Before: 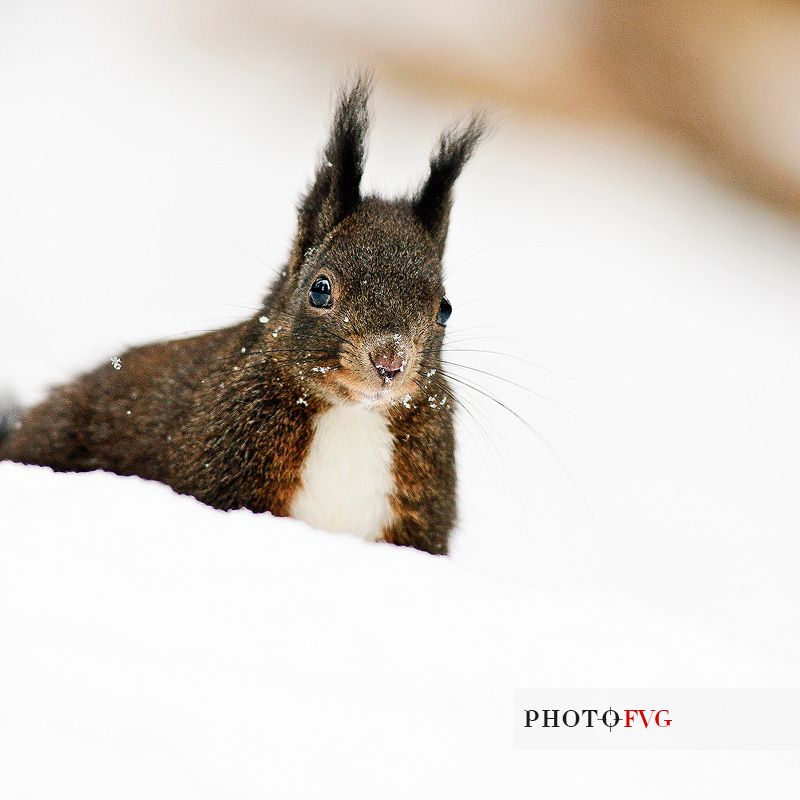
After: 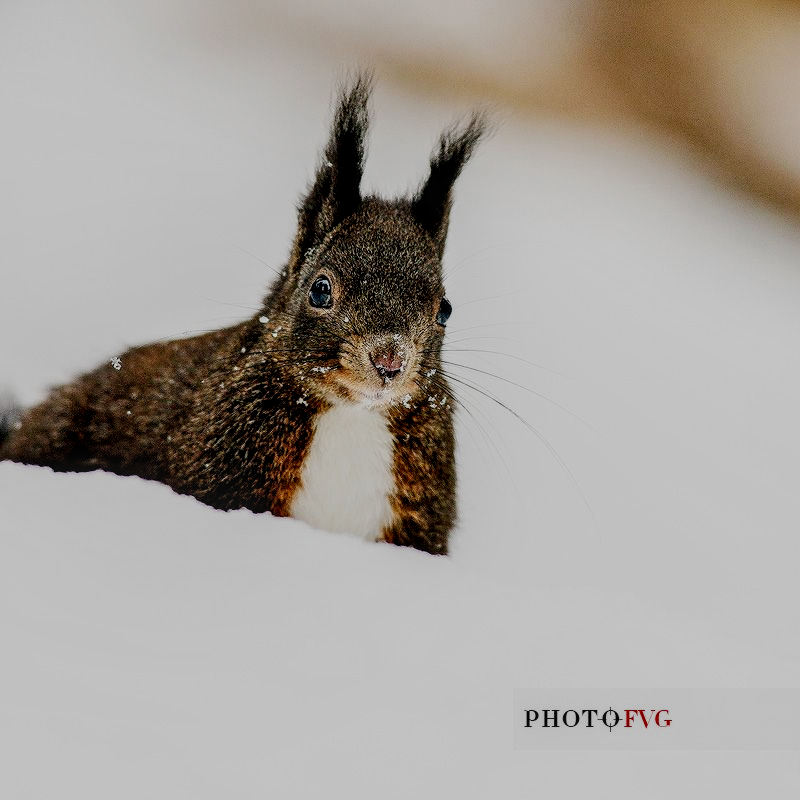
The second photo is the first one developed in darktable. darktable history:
local contrast: highlights 61%, detail 143%, midtone range 0.428
filmic rgb: middle gray luminance 29%, black relative exposure -10.3 EV, white relative exposure 5.5 EV, threshold 6 EV, target black luminance 0%, hardness 3.95, latitude 2.04%, contrast 1.132, highlights saturation mix 5%, shadows ↔ highlights balance 15.11%, preserve chrominance no, color science v3 (2019), use custom middle-gray values true, iterations of high-quality reconstruction 0, enable highlight reconstruction true
